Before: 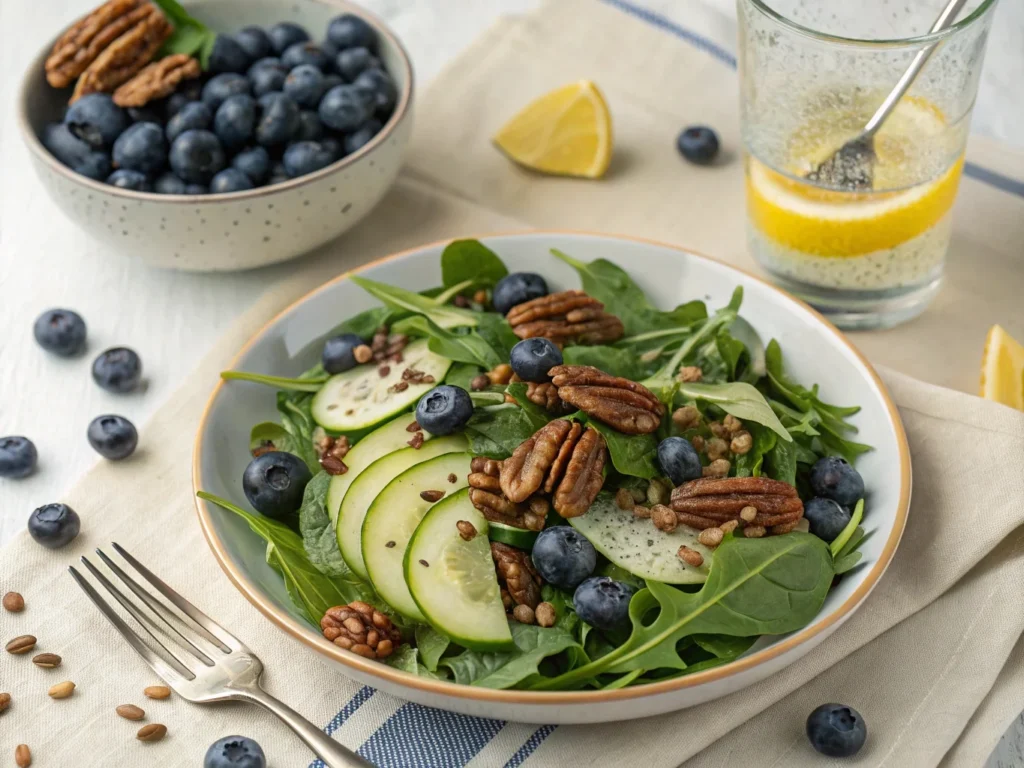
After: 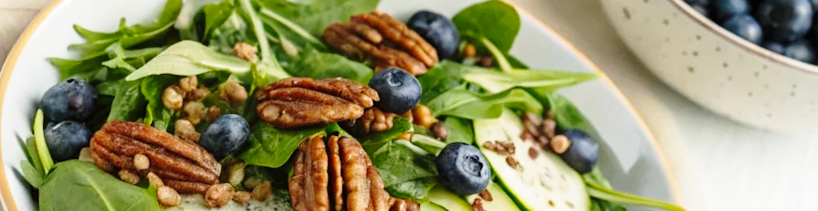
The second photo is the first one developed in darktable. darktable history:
rotate and perspective: rotation -4.2°, shear 0.006, automatic cropping off
crop and rotate: angle 16.12°, top 30.835%, bottom 35.653%
base curve: curves: ch0 [(0, 0) (0.028, 0.03) (0.121, 0.232) (0.46, 0.748) (0.859, 0.968) (1, 1)], preserve colors none
